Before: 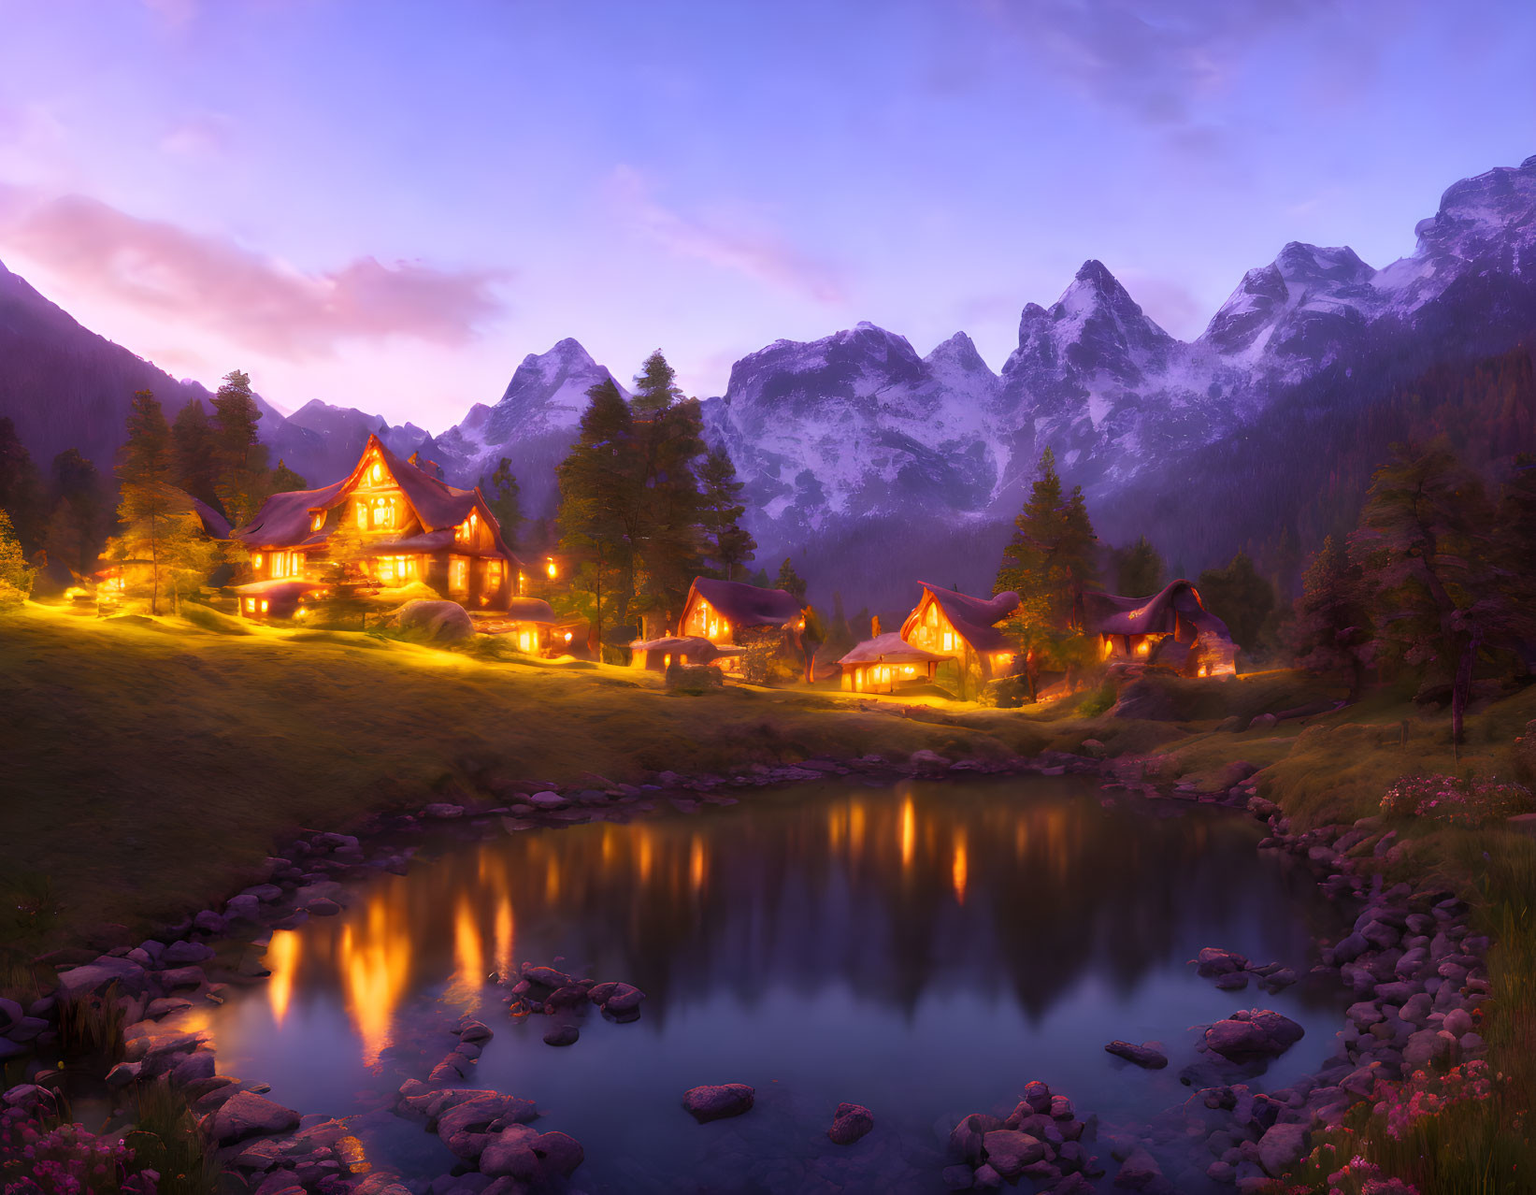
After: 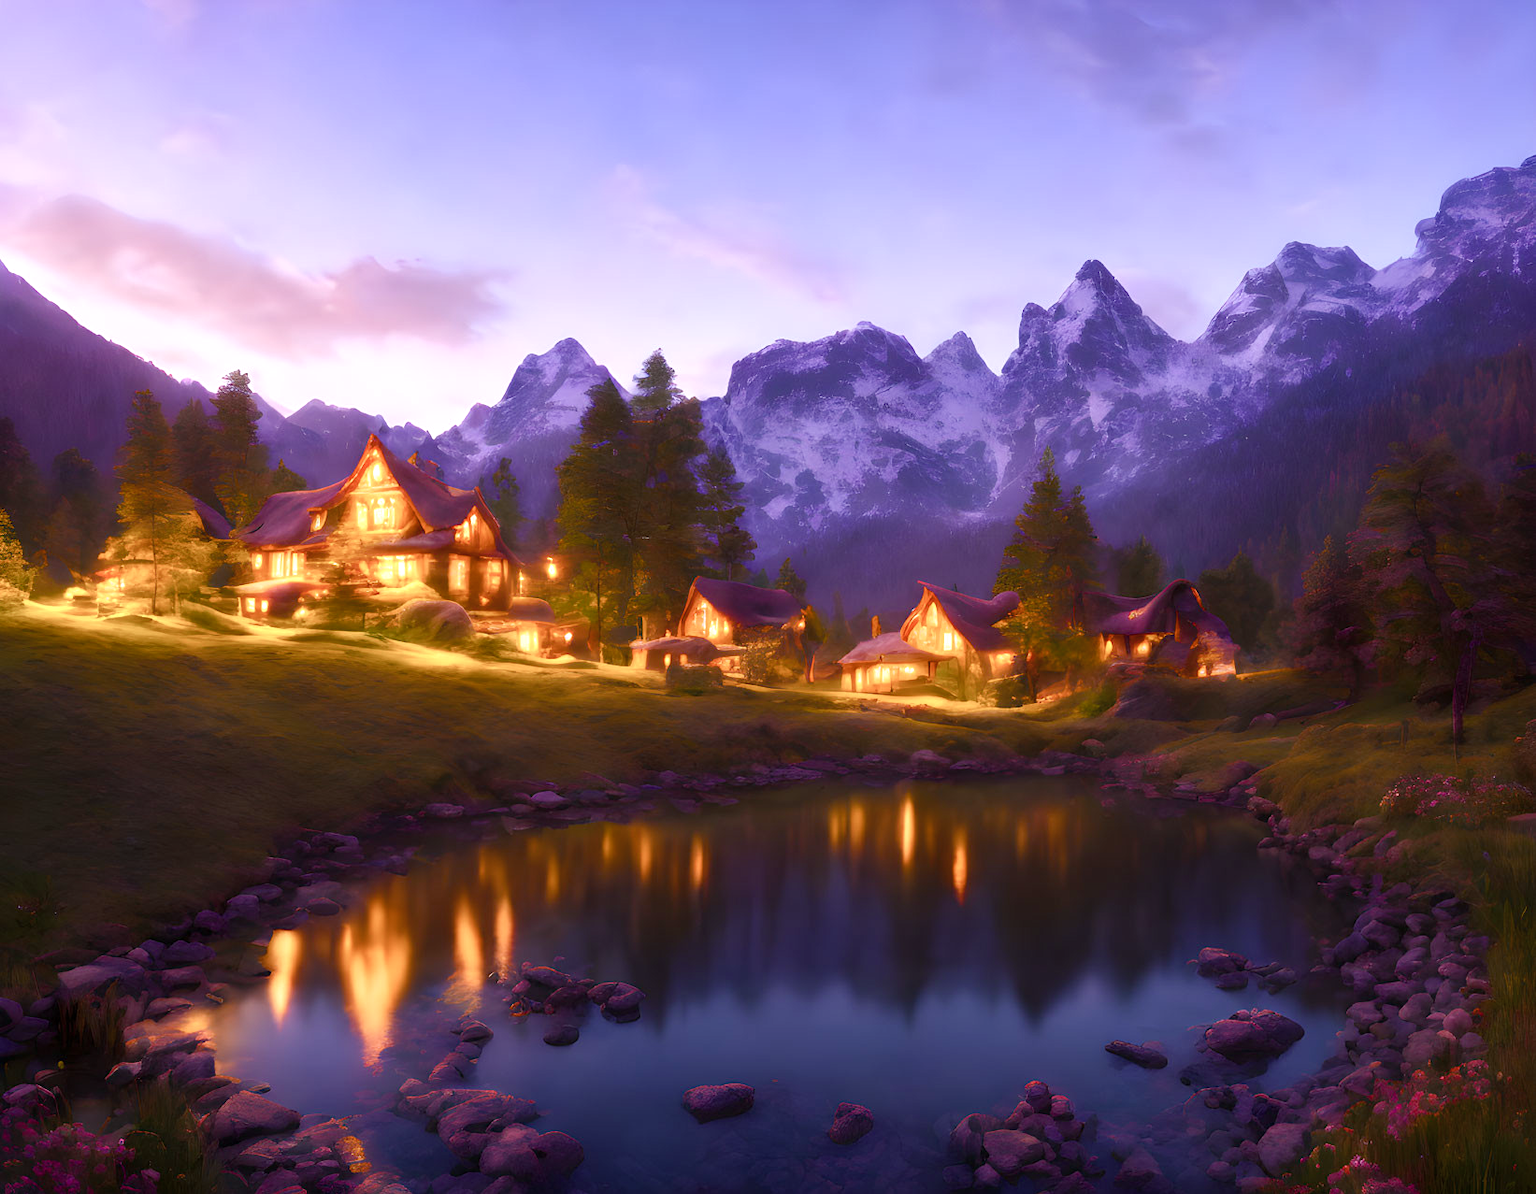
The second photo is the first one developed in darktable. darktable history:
color balance rgb: shadows lift › chroma 2.637%, shadows lift › hue 190.96°, perceptual saturation grading › global saturation 25.519%, perceptual saturation grading › highlights -50.042%, perceptual saturation grading › shadows 31.064%, perceptual brilliance grading › highlights 8.041%, perceptual brilliance grading › mid-tones 4.115%, perceptual brilliance grading › shadows 1.493%
contrast brightness saturation: saturation -0.16
